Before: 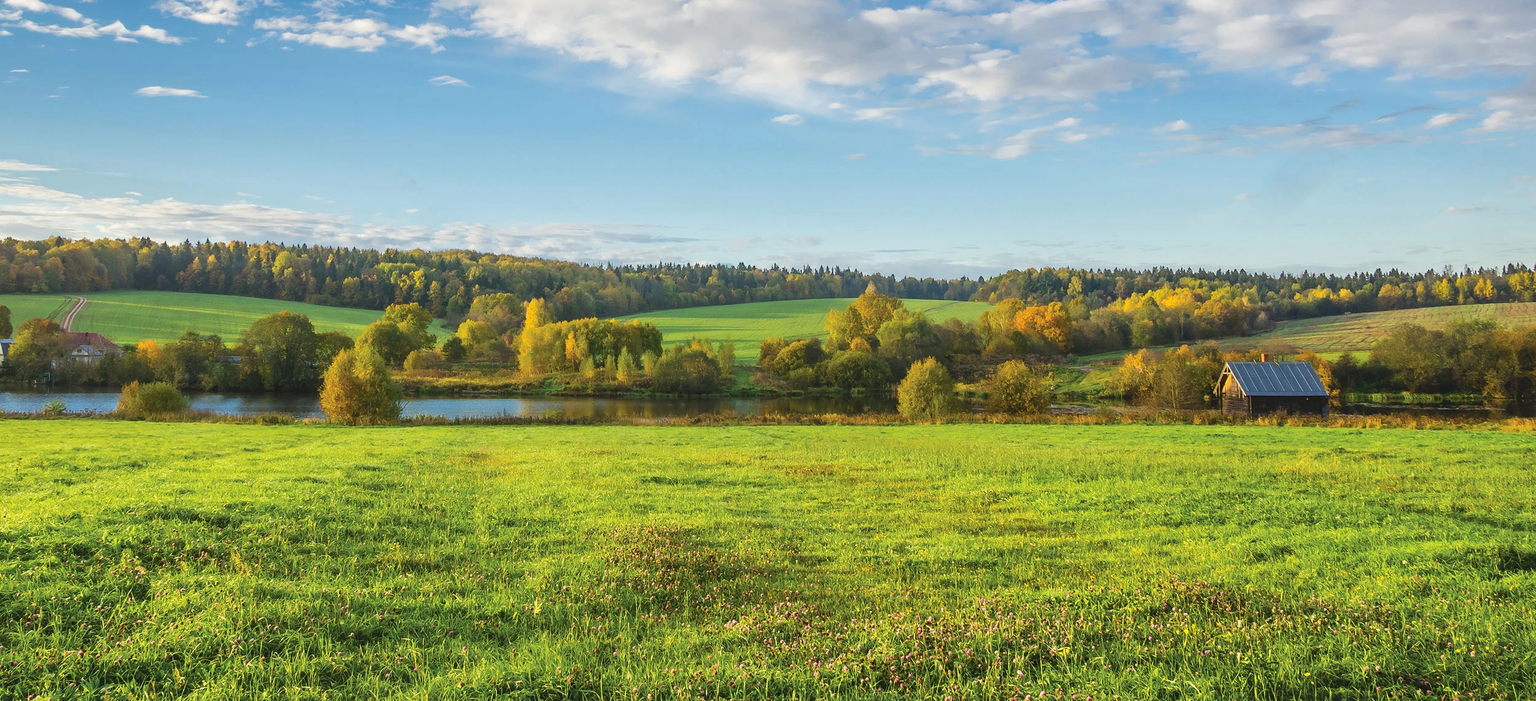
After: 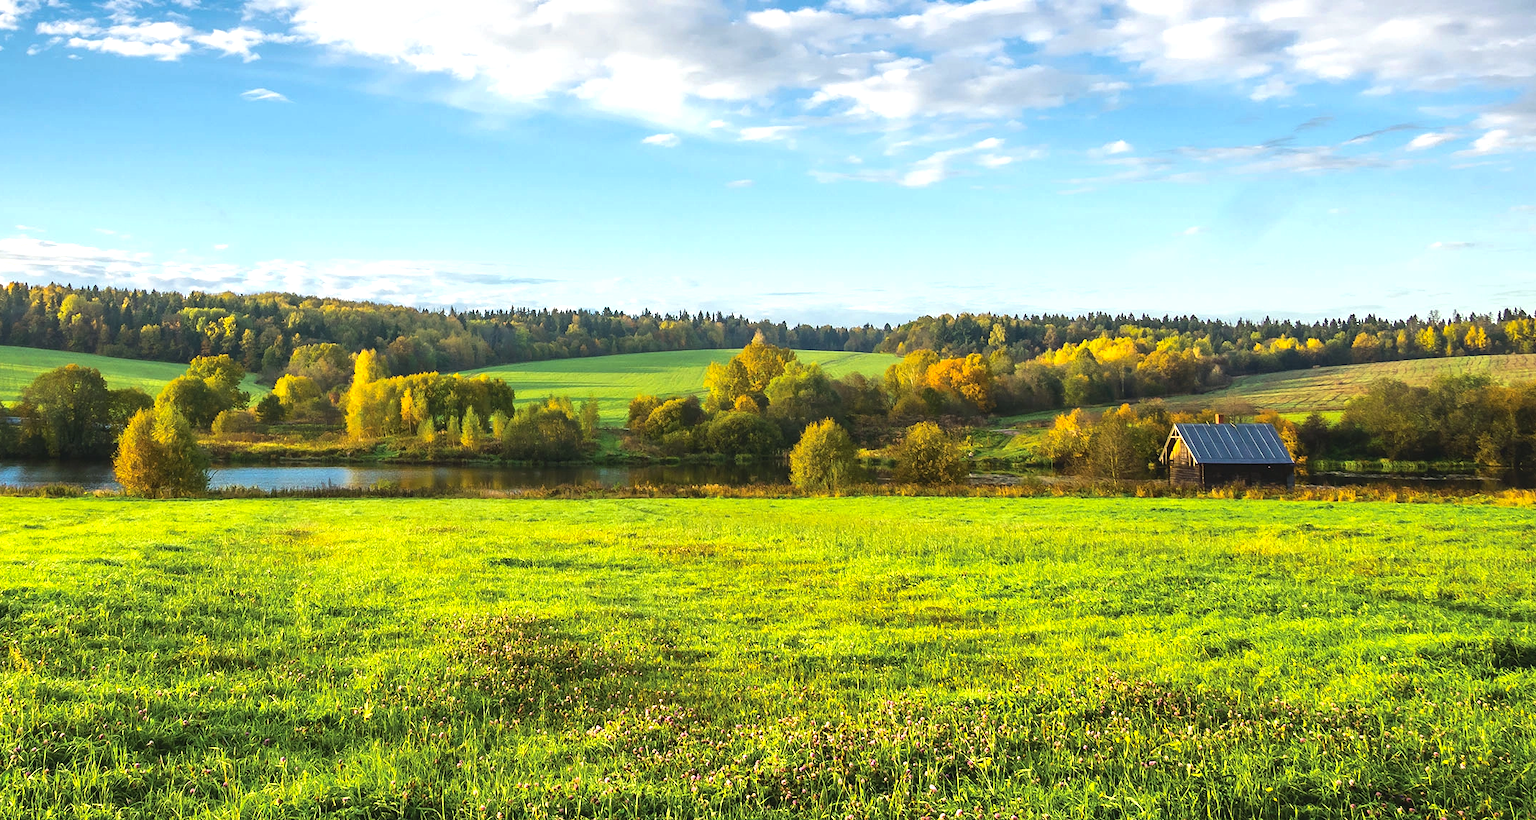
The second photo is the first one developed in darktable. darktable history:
exposure: exposure 0.174 EV, compensate highlight preservation false
crop and rotate: left 14.546%
color balance rgb: perceptual saturation grading › global saturation 0.357%, perceptual brilliance grading › global brilliance 14.27%, perceptual brilliance grading › shadows -34.807%, global vibrance 20.567%
